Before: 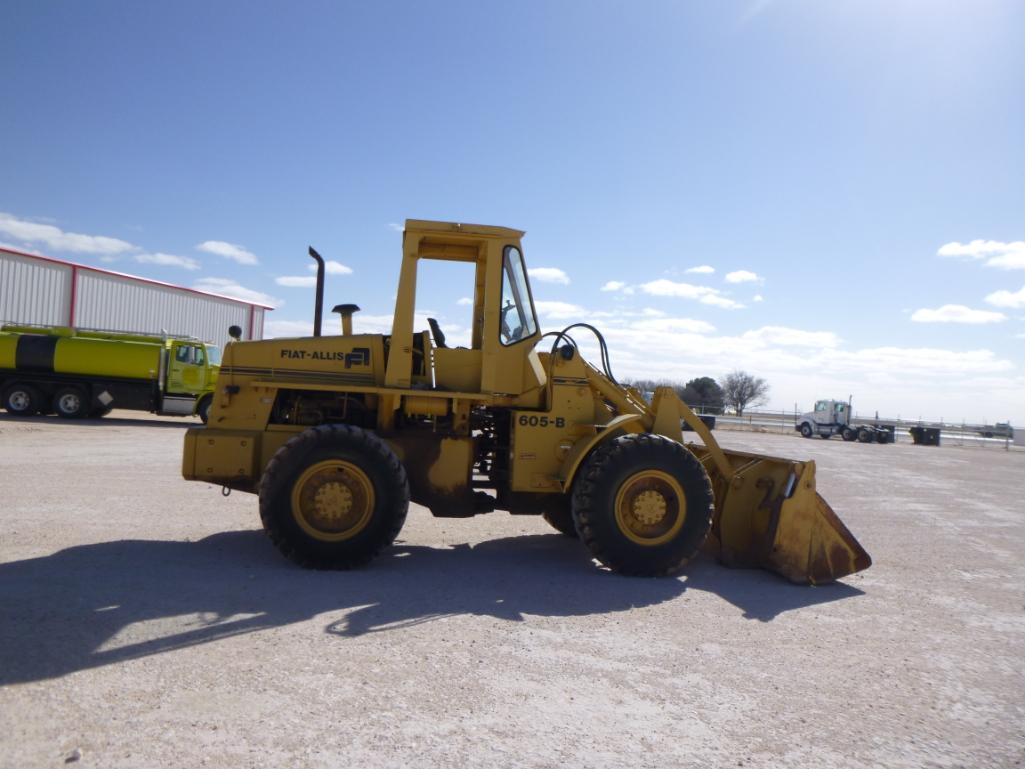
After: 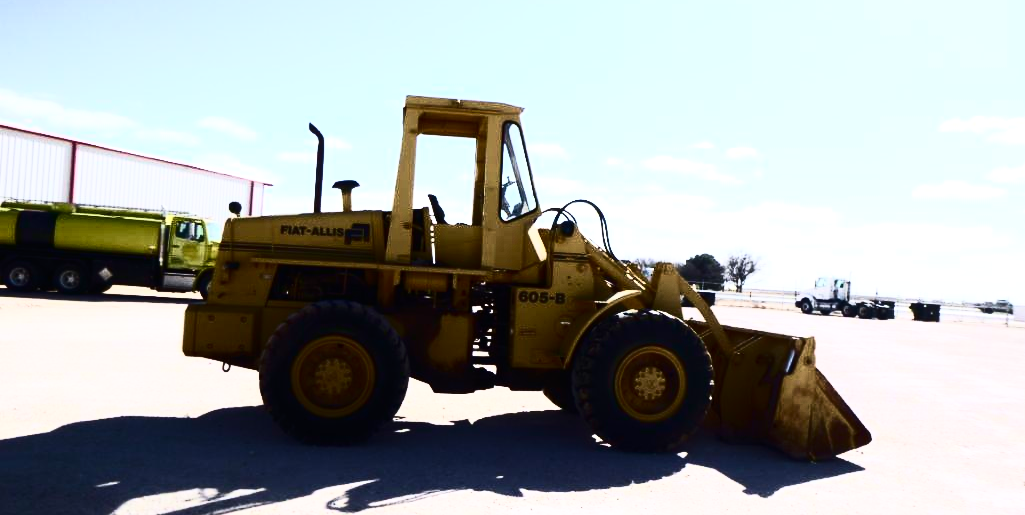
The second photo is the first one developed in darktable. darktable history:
tone equalizer: -8 EV -0.396 EV, -7 EV -0.418 EV, -6 EV -0.349 EV, -5 EV -0.21 EV, -3 EV 0.191 EV, -2 EV 0.363 EV, -1 EV 0.371 EV, +0 EV 0.441 EV
velvia: on, module defaults
crop: top 16.22%, bottom 16.7%
contrast brightness saturation: contrast 0.919, brightness 0.2
